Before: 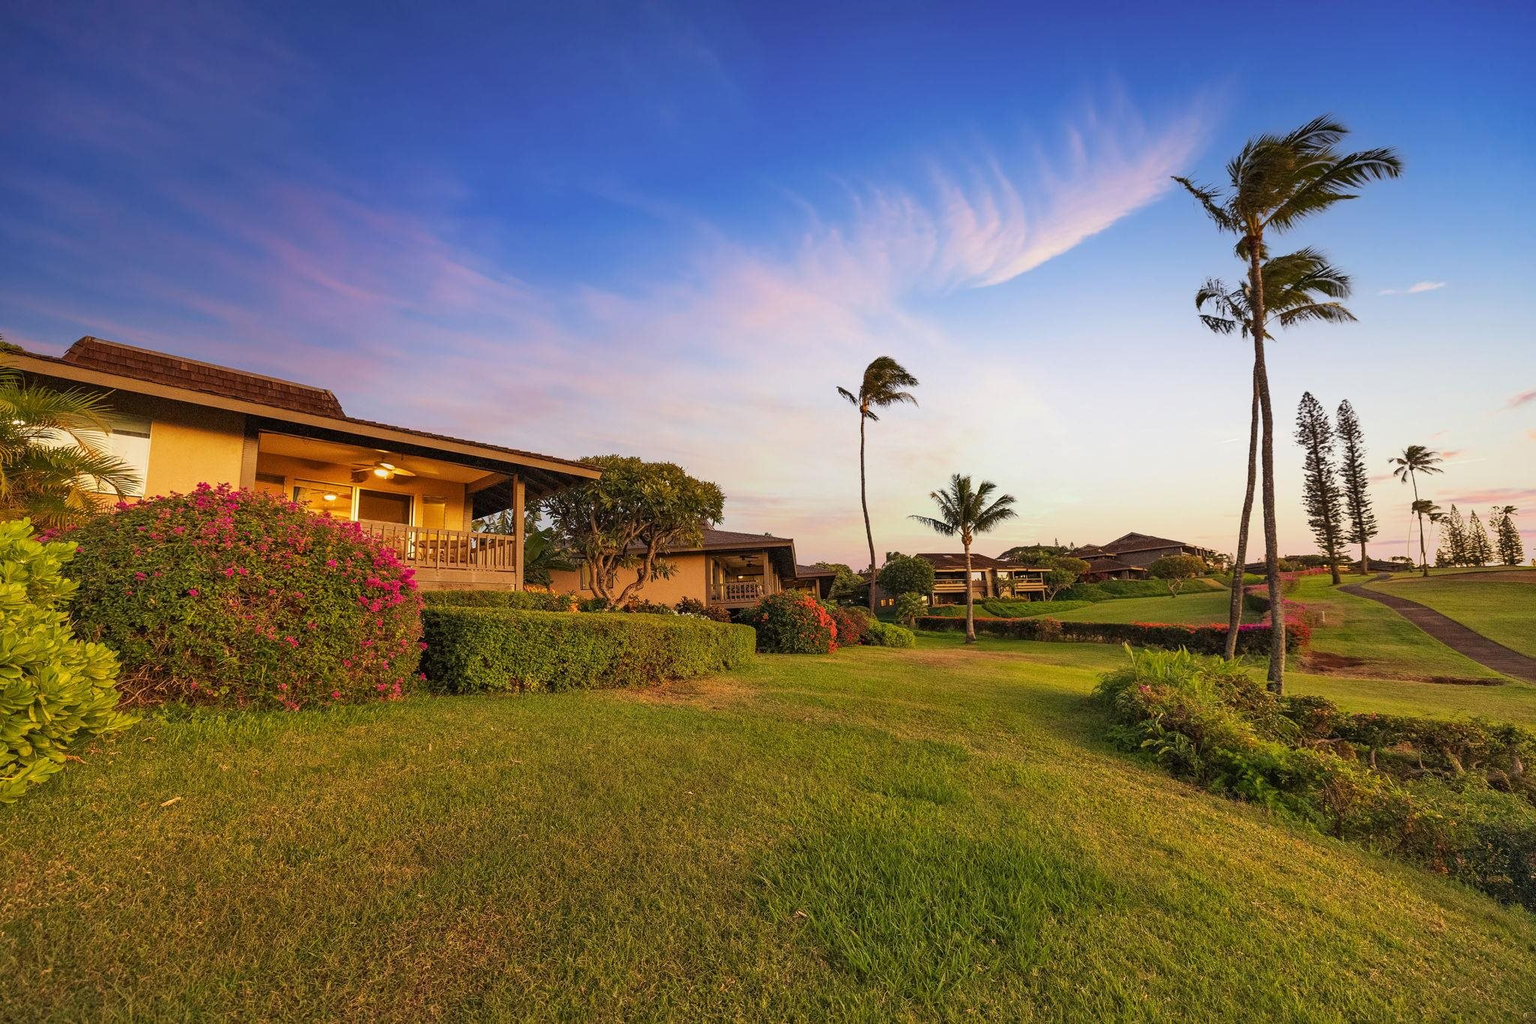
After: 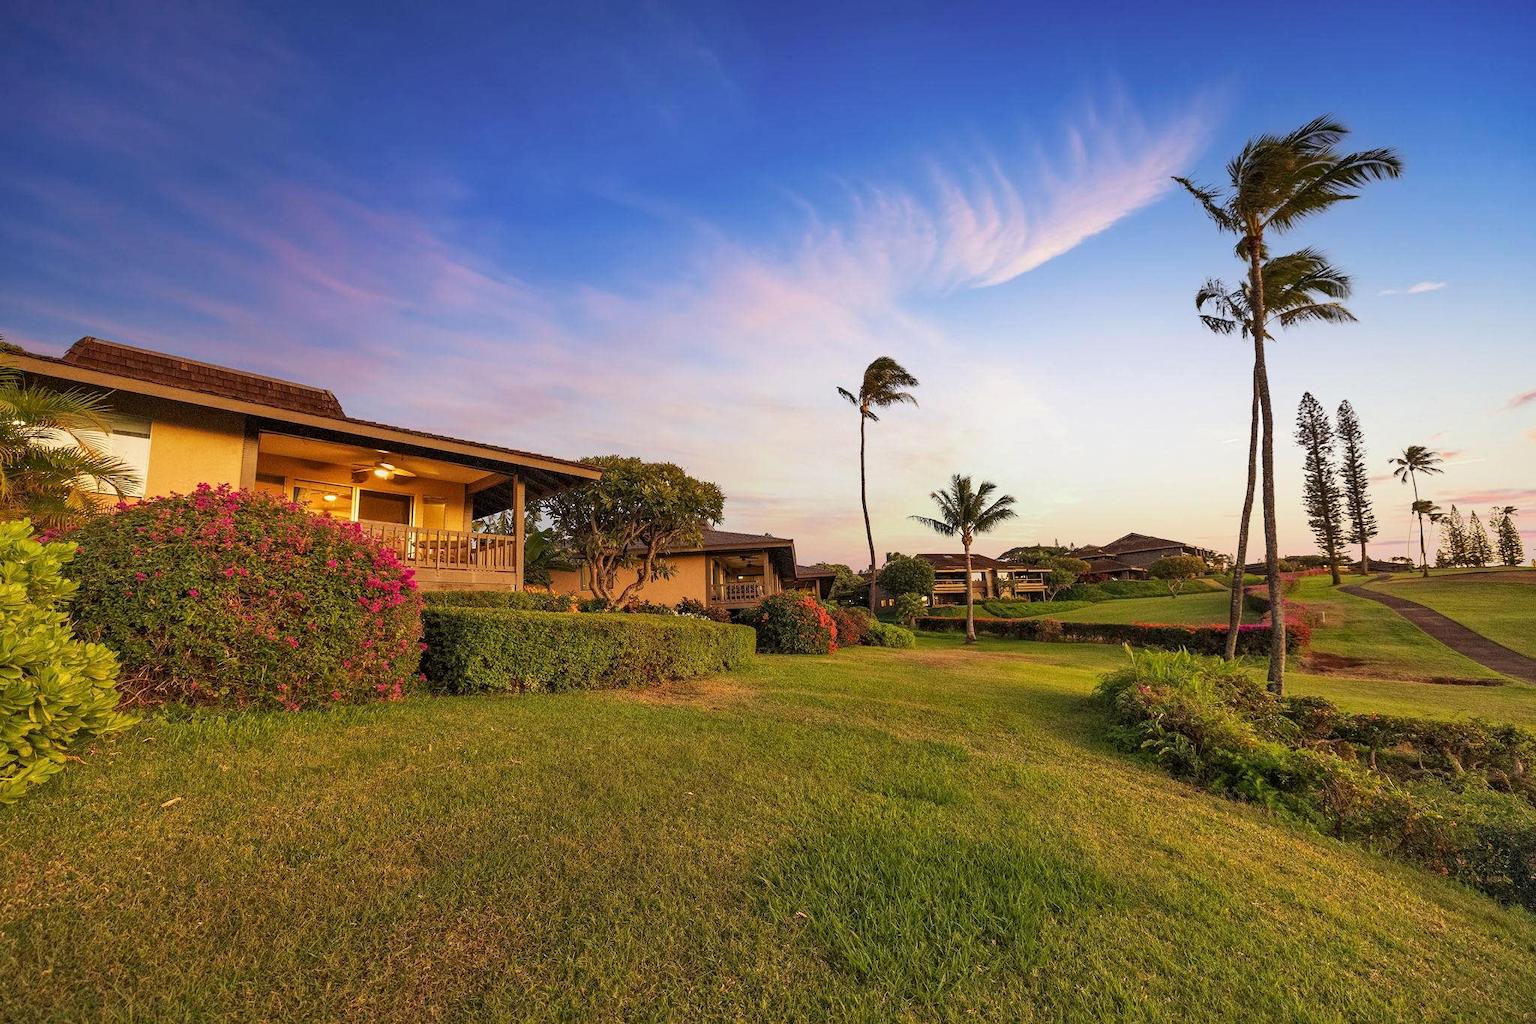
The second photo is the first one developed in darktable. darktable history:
local contrast: highlights 100%, shadows 100%, detail 120%, midtone range 0.2
sharpen: radius 5.325, amount 0.312, threshold 26.433
